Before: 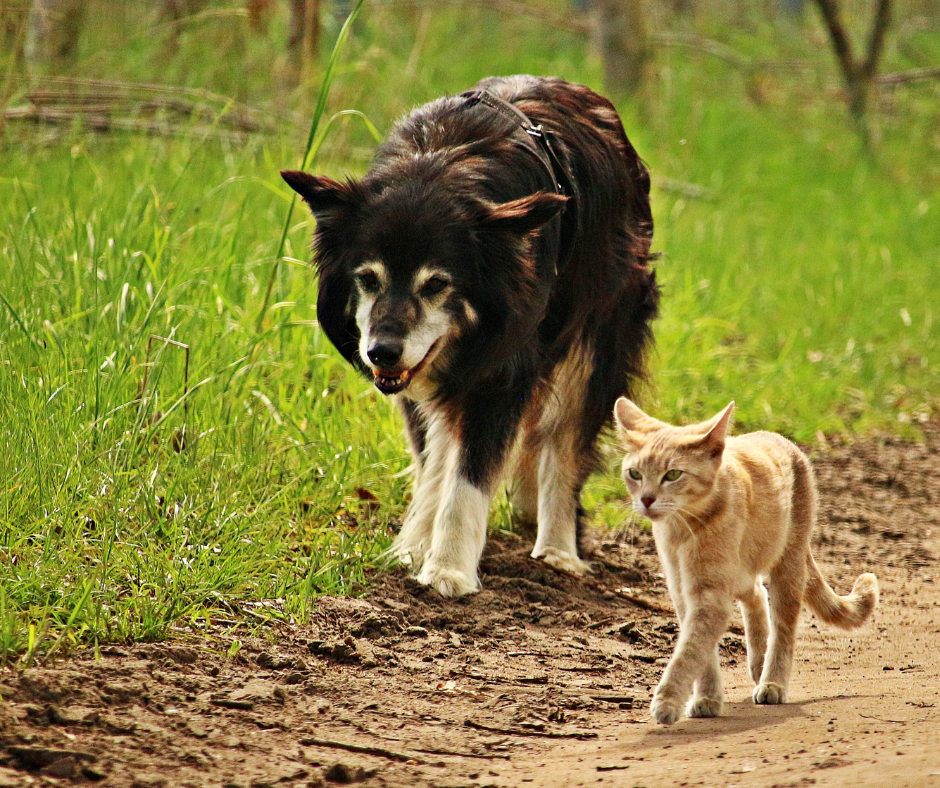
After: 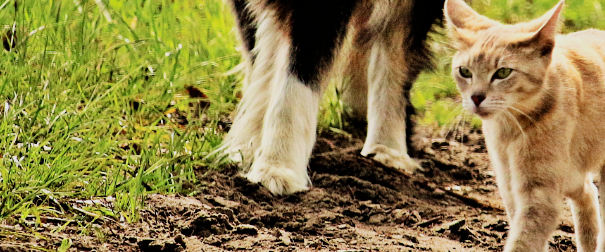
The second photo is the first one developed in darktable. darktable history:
crop: left 18.091%, top 51.13%, right 17.525%, bottom 16.85%
filmic rgb: black relative exposure -5 EV, hardness 2.88, contrast 1.4, highlights saturation mix -30%
